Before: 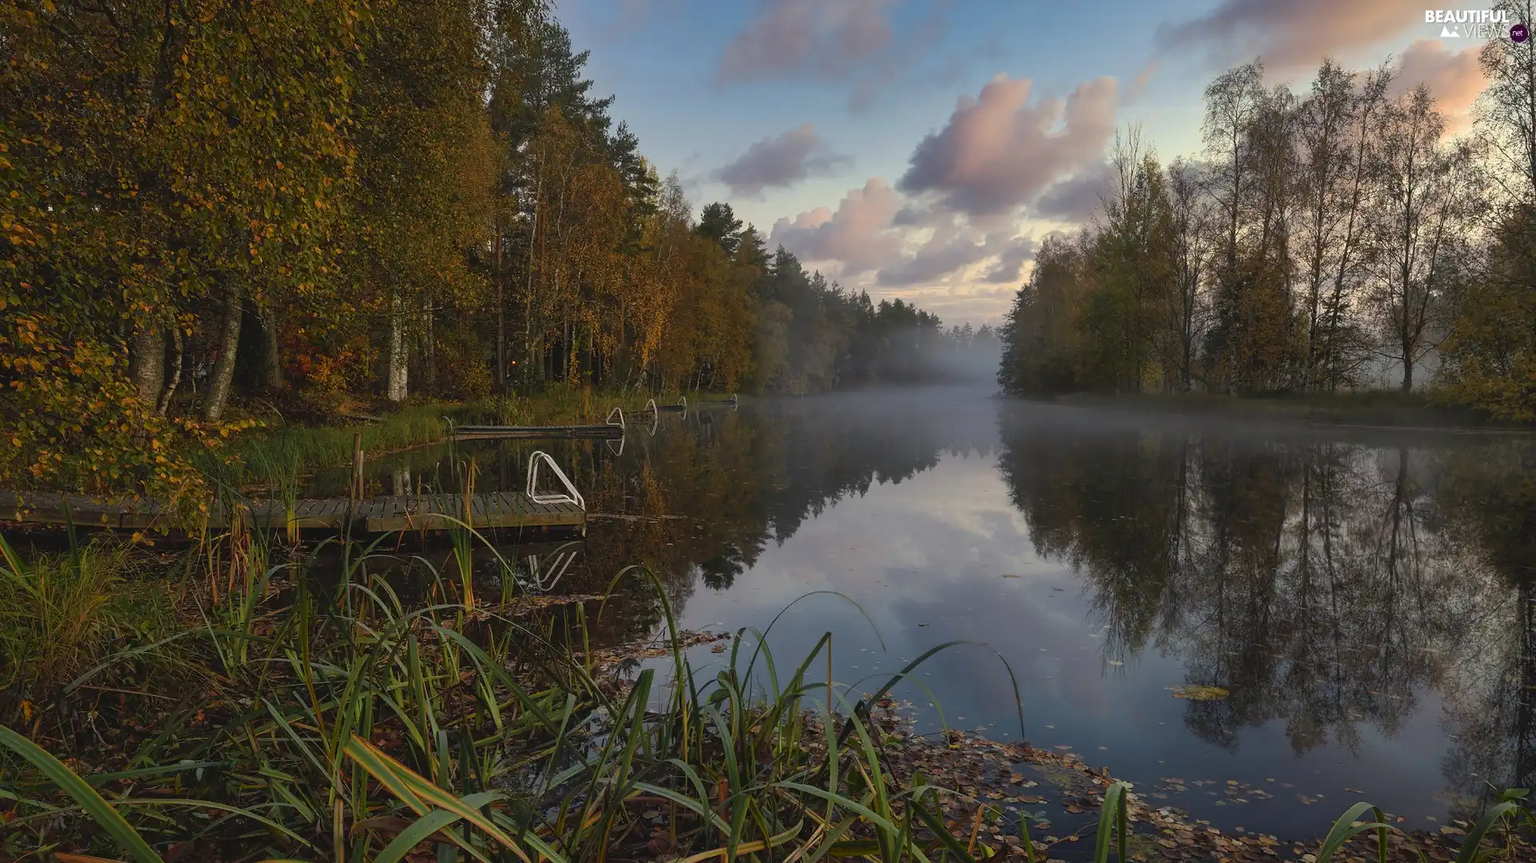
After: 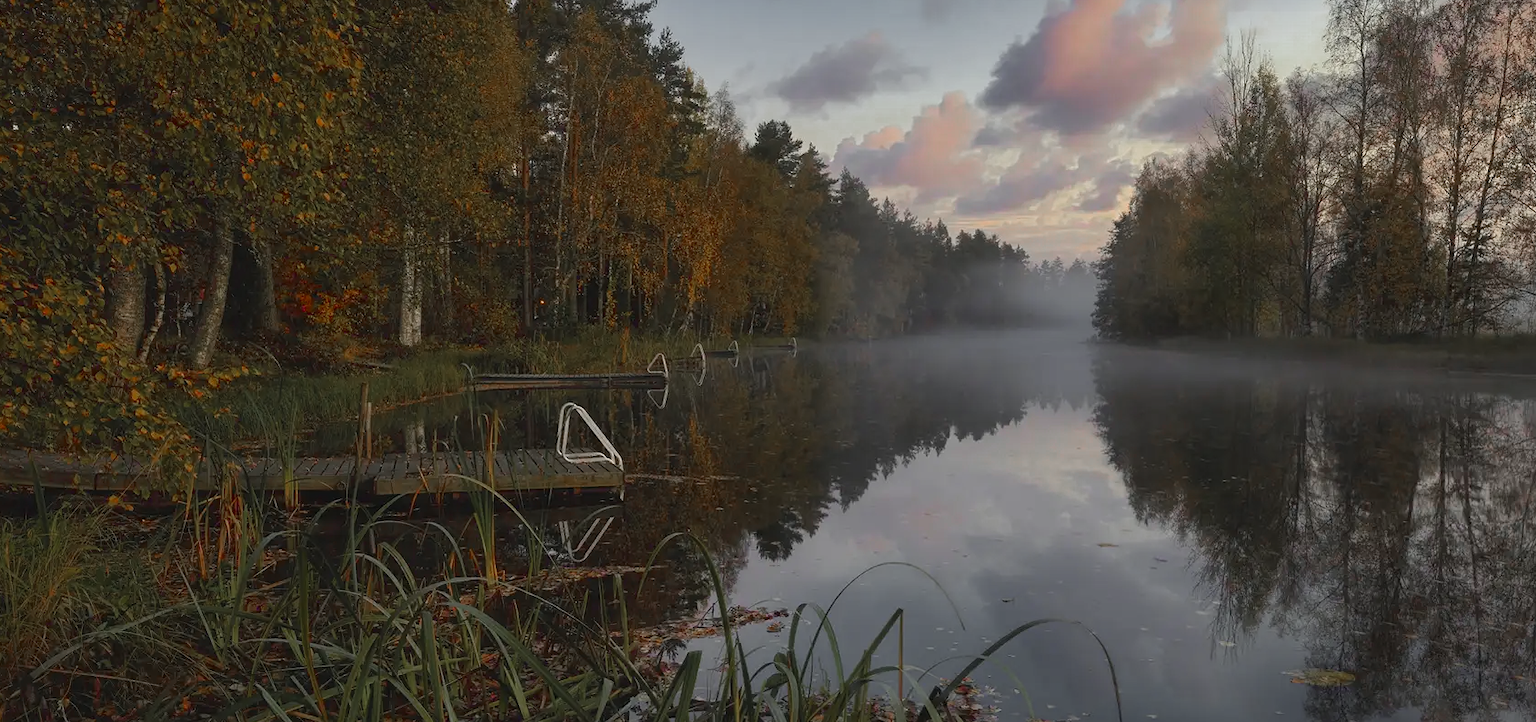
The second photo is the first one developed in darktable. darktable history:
crop and rotate: left 2.425%, top 11.305%, right 9.6%, bottom 15.08%
color zones: curves: ch0 [(0, 0.48) (0.209, 0.398) (0.305, 0.332) (0.429, 0.493) (0.571, 0.5) (0.714, 0.5) (0.857, 0.5) (1, 0.48)]; ch1 [(0, 0.736) (0.143, 0.625) (0.225, 0.371) (0.429, 0.256) (0.571, 0.241) (0.714, 0.213) (0.857, 0.48) (1, 0.736)]; ch2 [(0, 0.448) (0.143, 0.498) (0.286, 0.5) (0.429, 0.5) (0.571, 0.5) (0.714, 0.5) (0.857, 0.5) (1, 0.448)]
